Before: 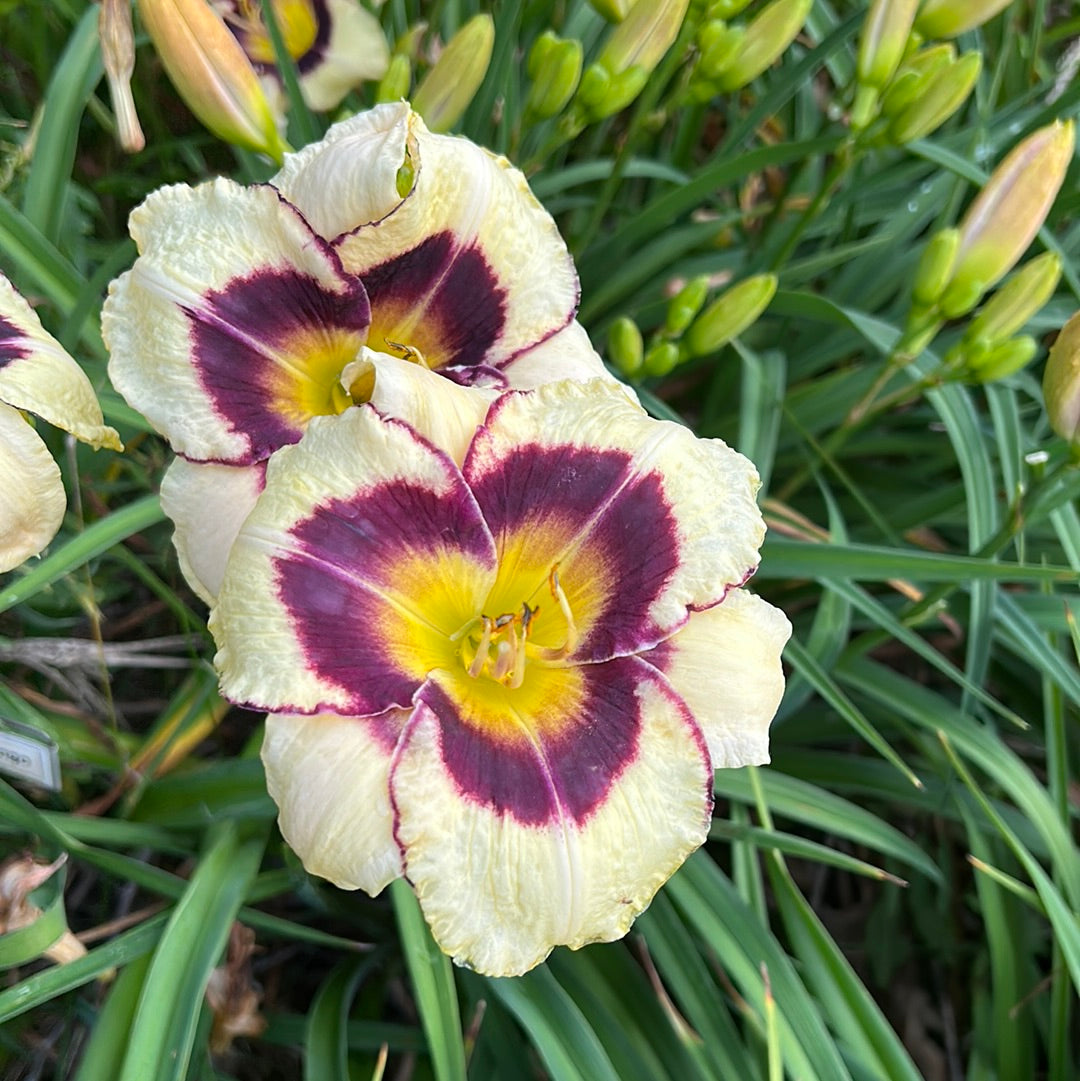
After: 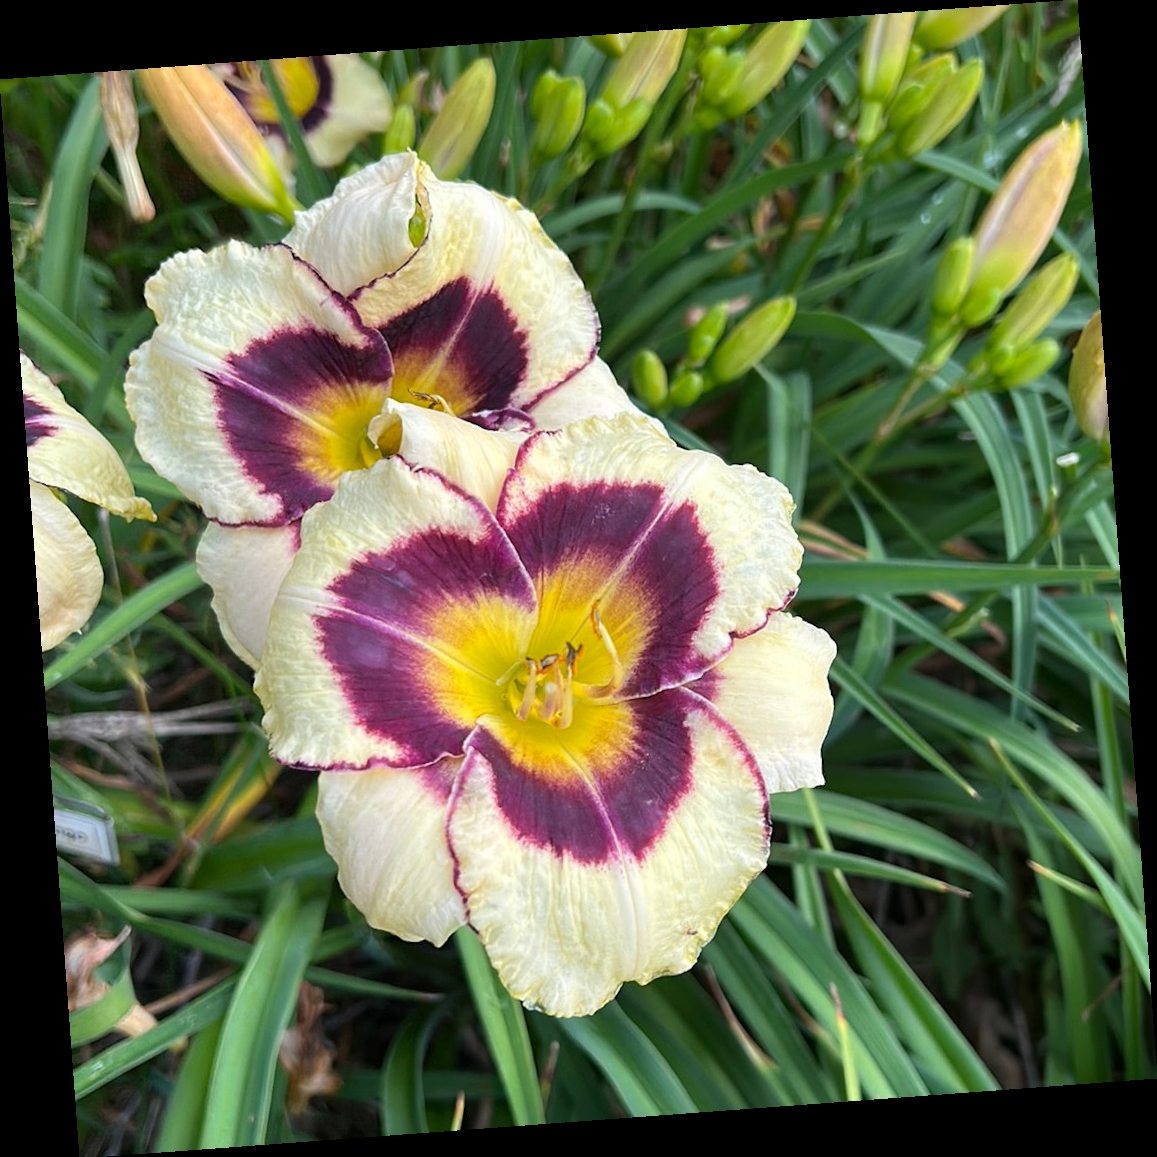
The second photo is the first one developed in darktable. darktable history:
rotate and perspective: rotation -4.25°, automatic cropping off
exposure: compensate highlight preservation false
